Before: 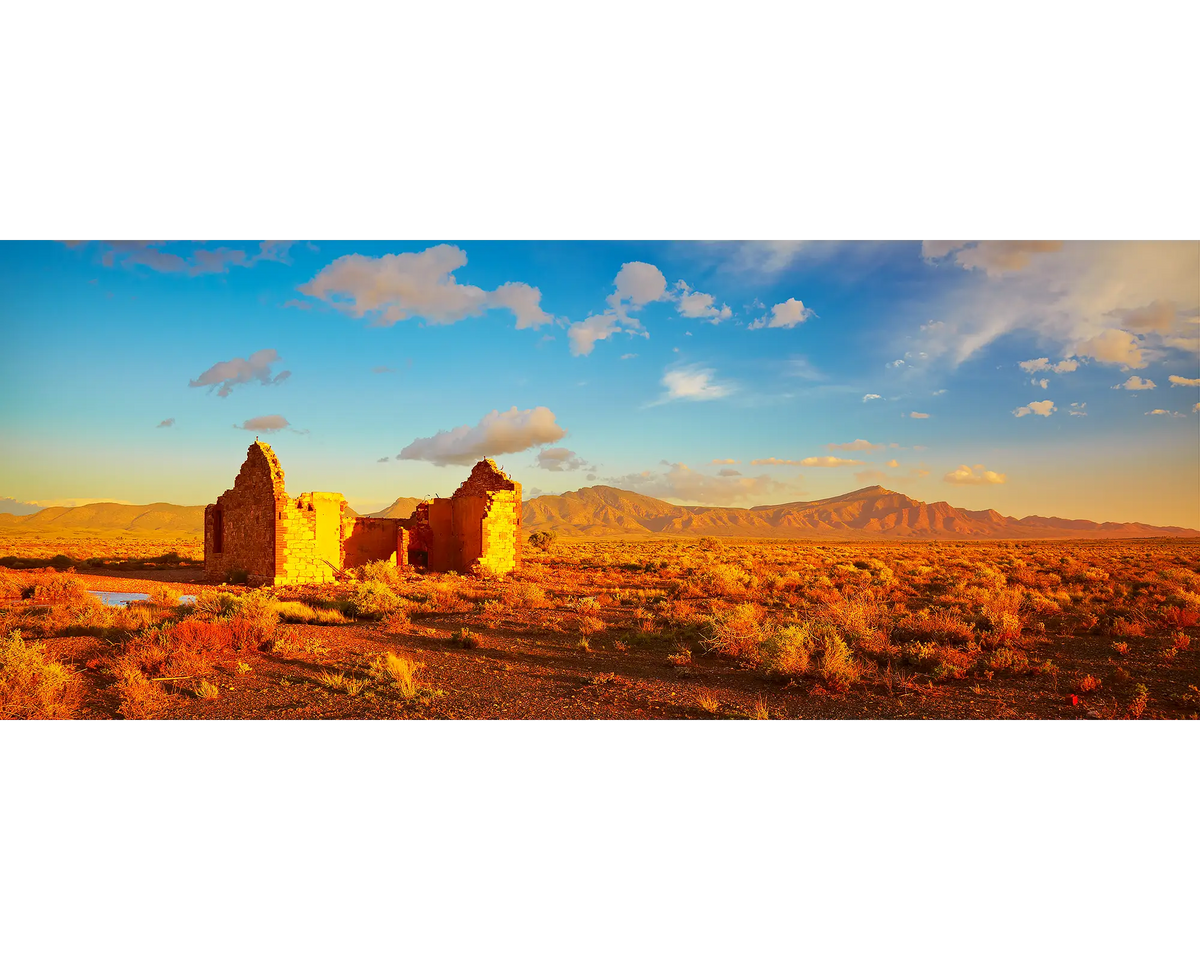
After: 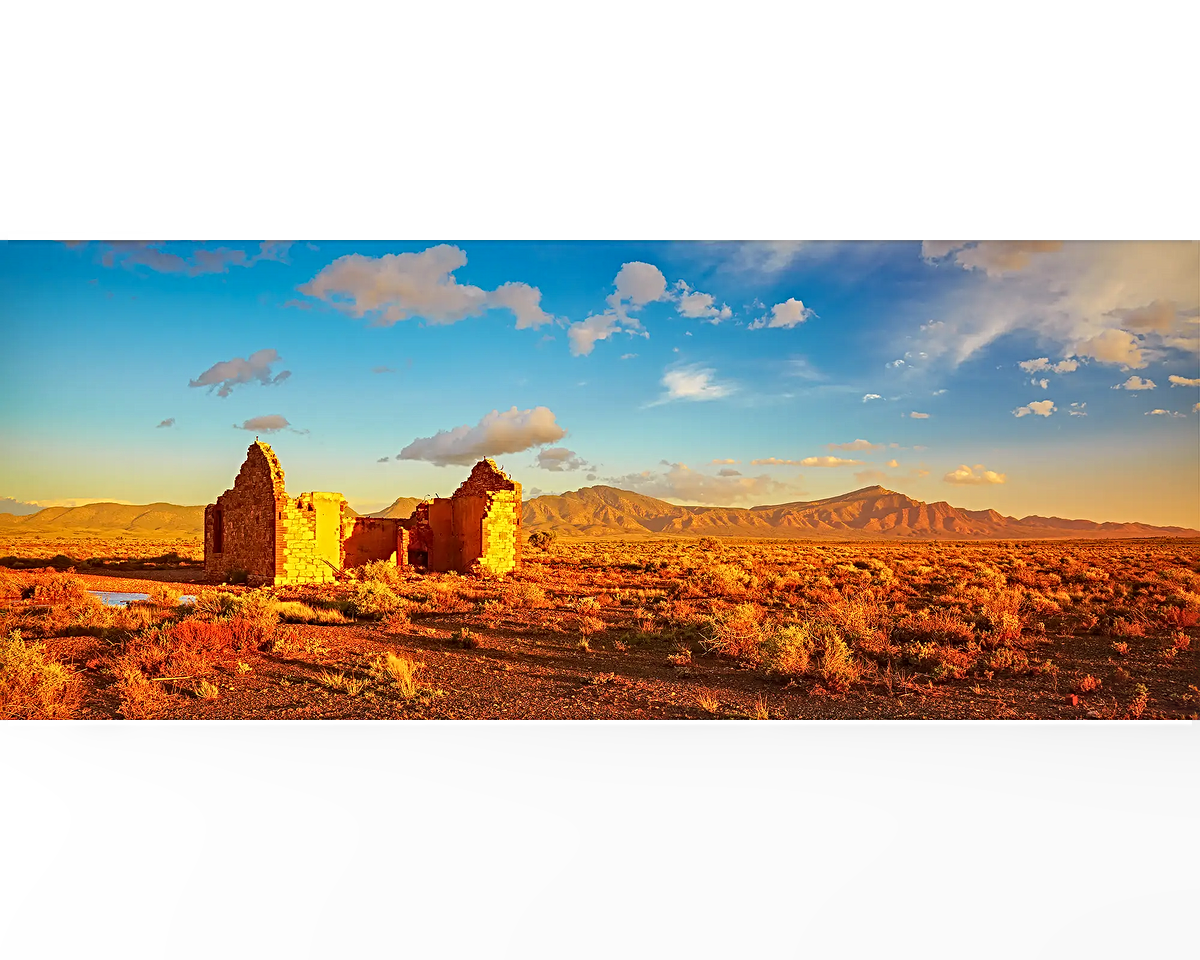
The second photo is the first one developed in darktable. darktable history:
local contrast: on, module defaults
sharpen: radius 3.119
